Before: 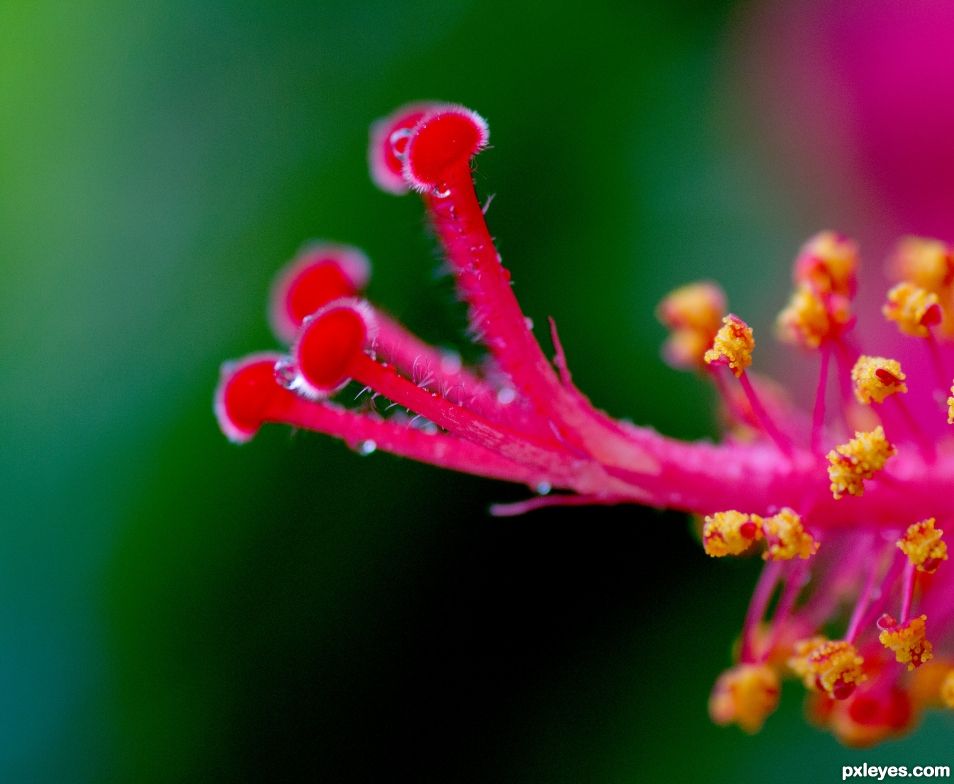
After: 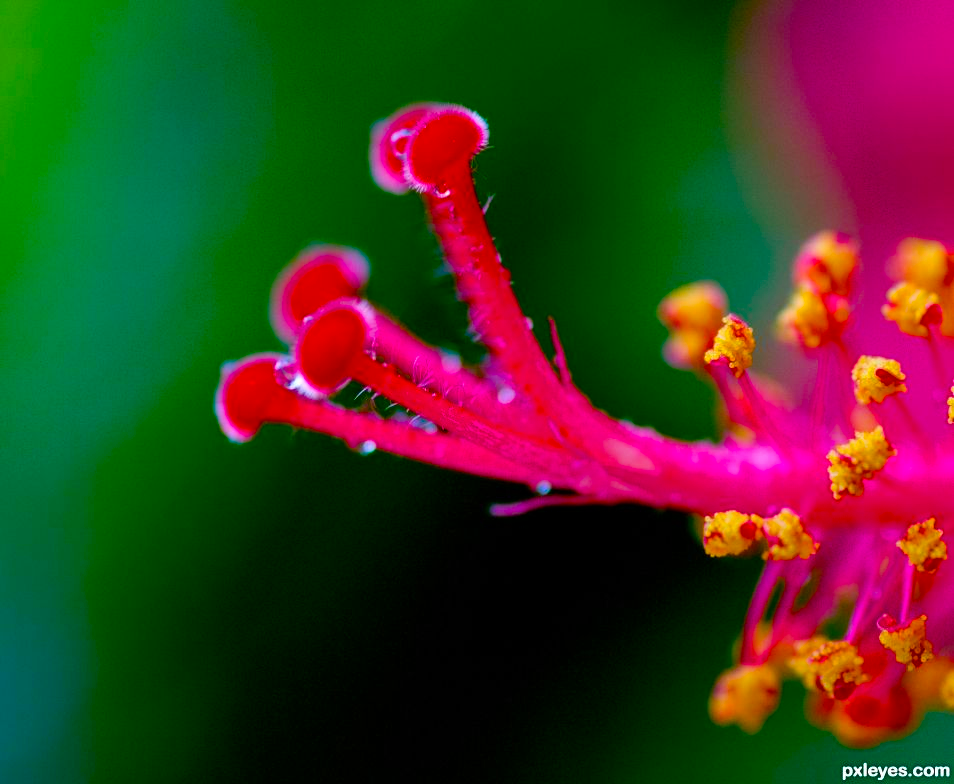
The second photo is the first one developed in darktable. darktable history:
color balance rgb: perceptual saturation grading › global saturation 20%, perceptual saturation grading › highlights -25.344%, perceptual saturation grading › shadows 24.536%, global vibrance 59.908%
